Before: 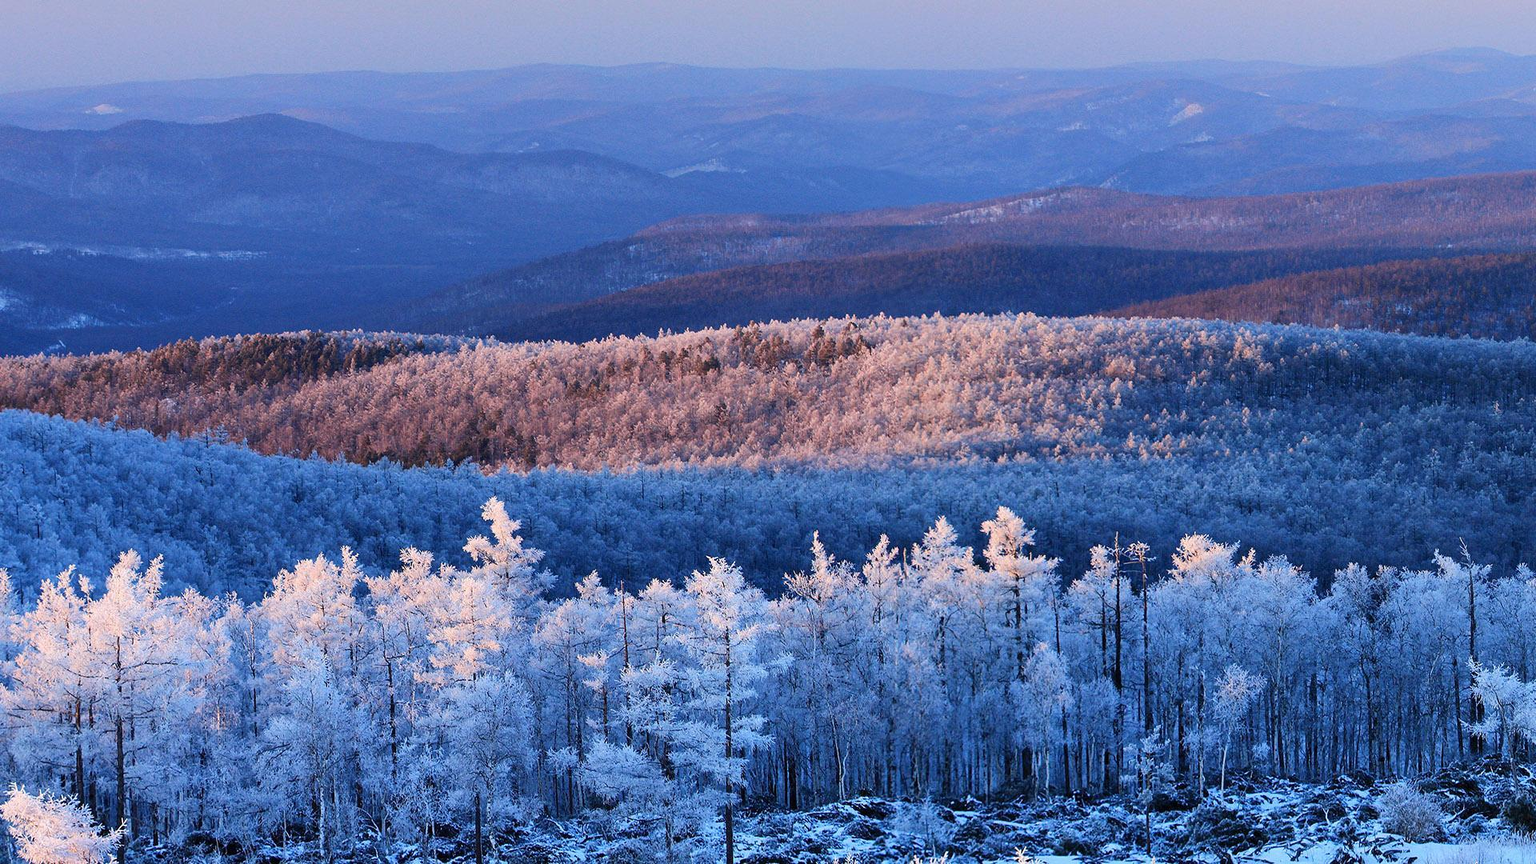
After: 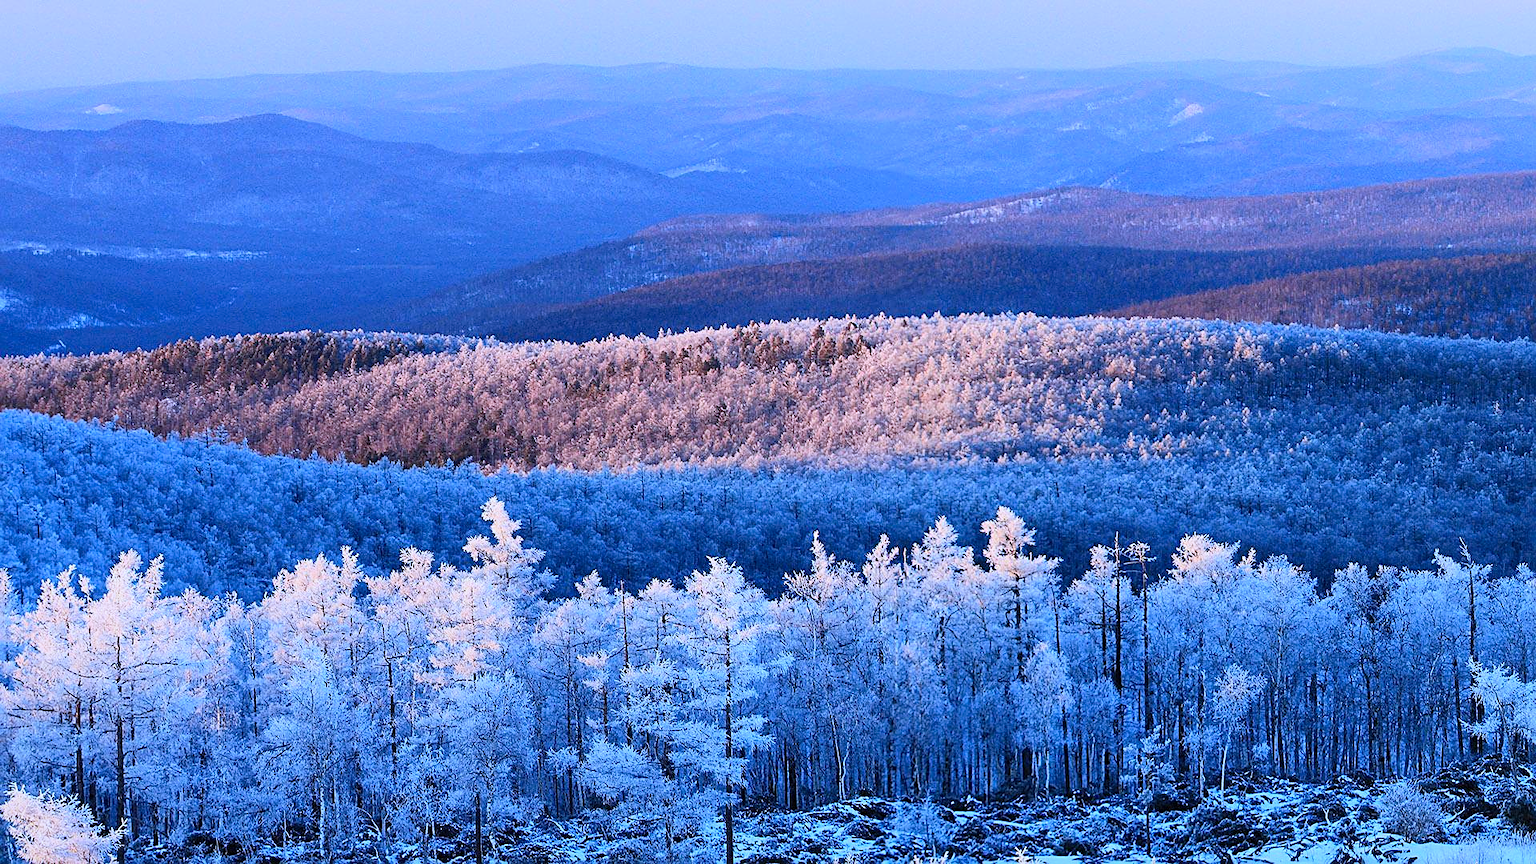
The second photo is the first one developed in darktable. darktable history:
graduated density: rotation -180°, offset 24.95
contrast brightness saturation: contrast 0.2, brightness 0.16, saturation 0.22
sharpen: on, module defaults
white balance: red 0.924, blue 1.095
